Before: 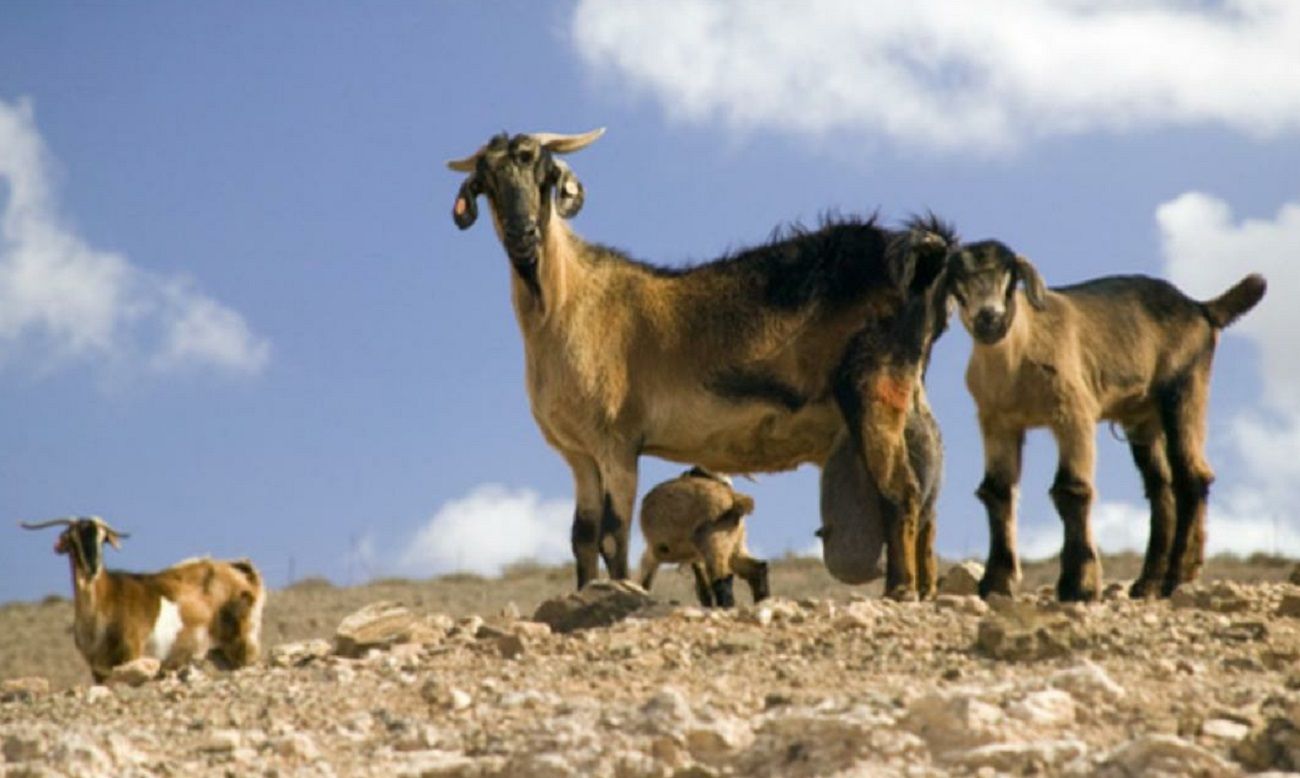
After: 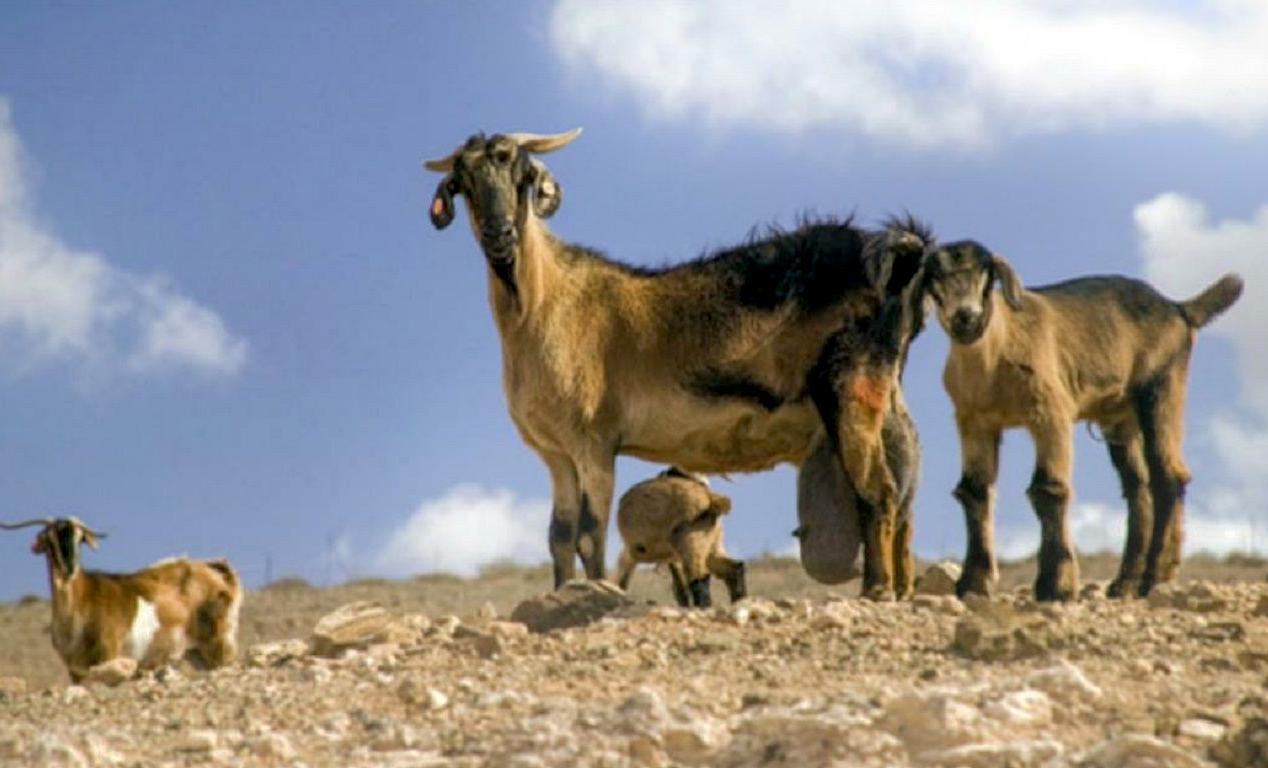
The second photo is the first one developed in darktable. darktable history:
bloom: on, module defaults
shadows and highlights: shadows 40, highlights -60
exposure: black level correction 0.005, exposure 0.014 EV, compensate highlight preservation false
crop and rotate: left 1.774%, right 0.633%, bottom 1.28%
local contrast: on, module defaults
